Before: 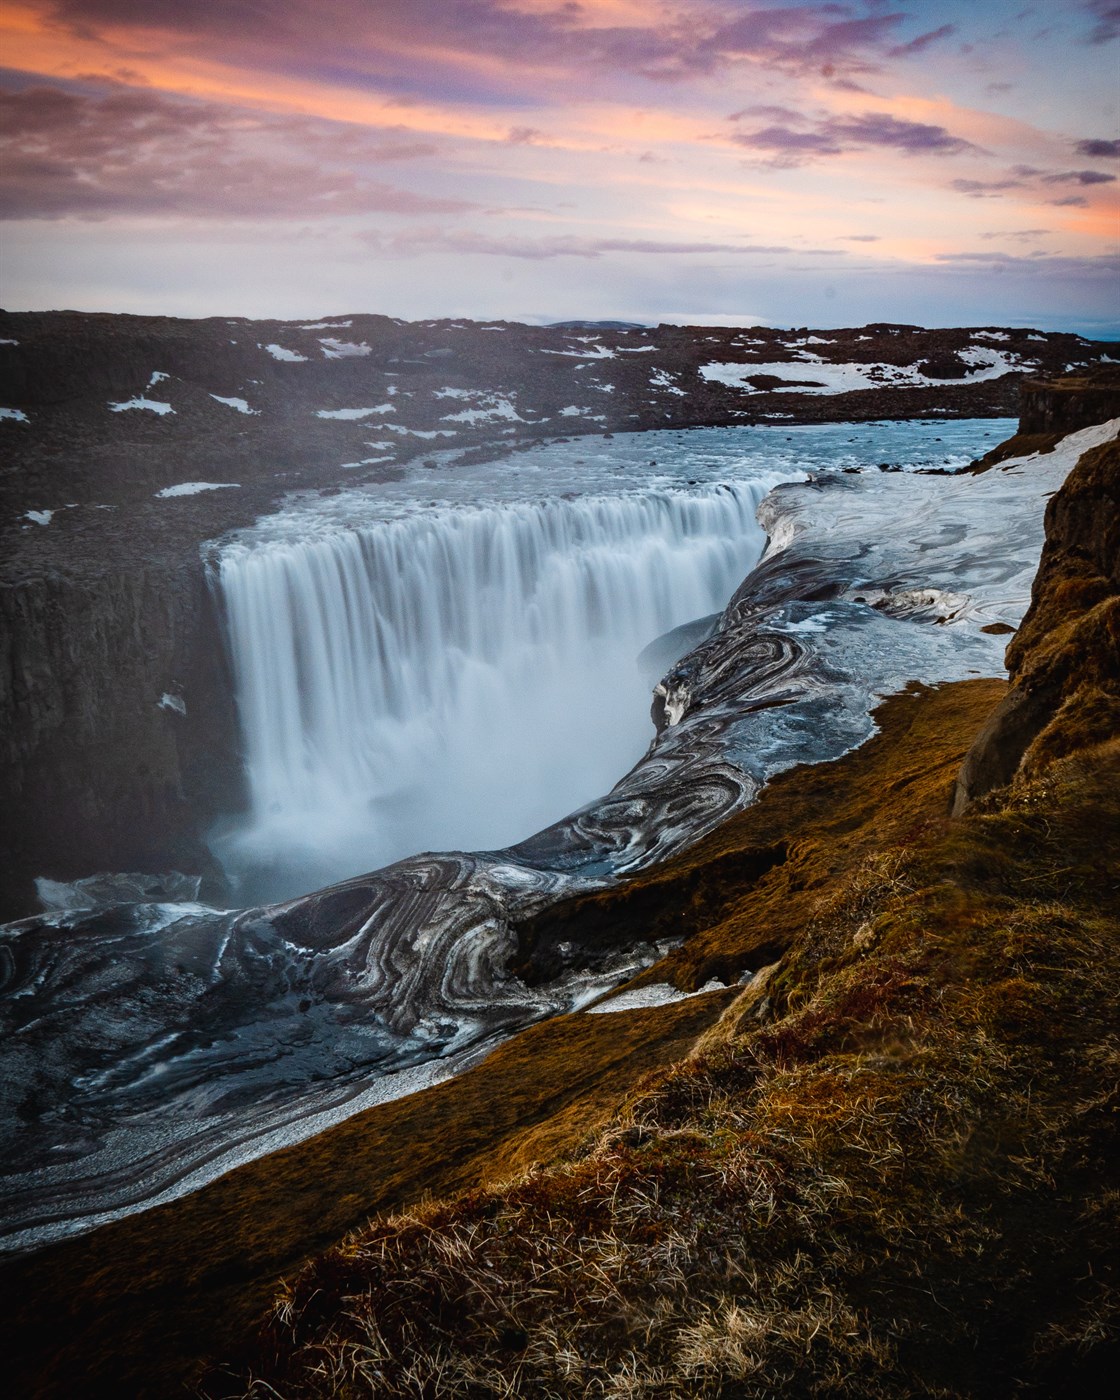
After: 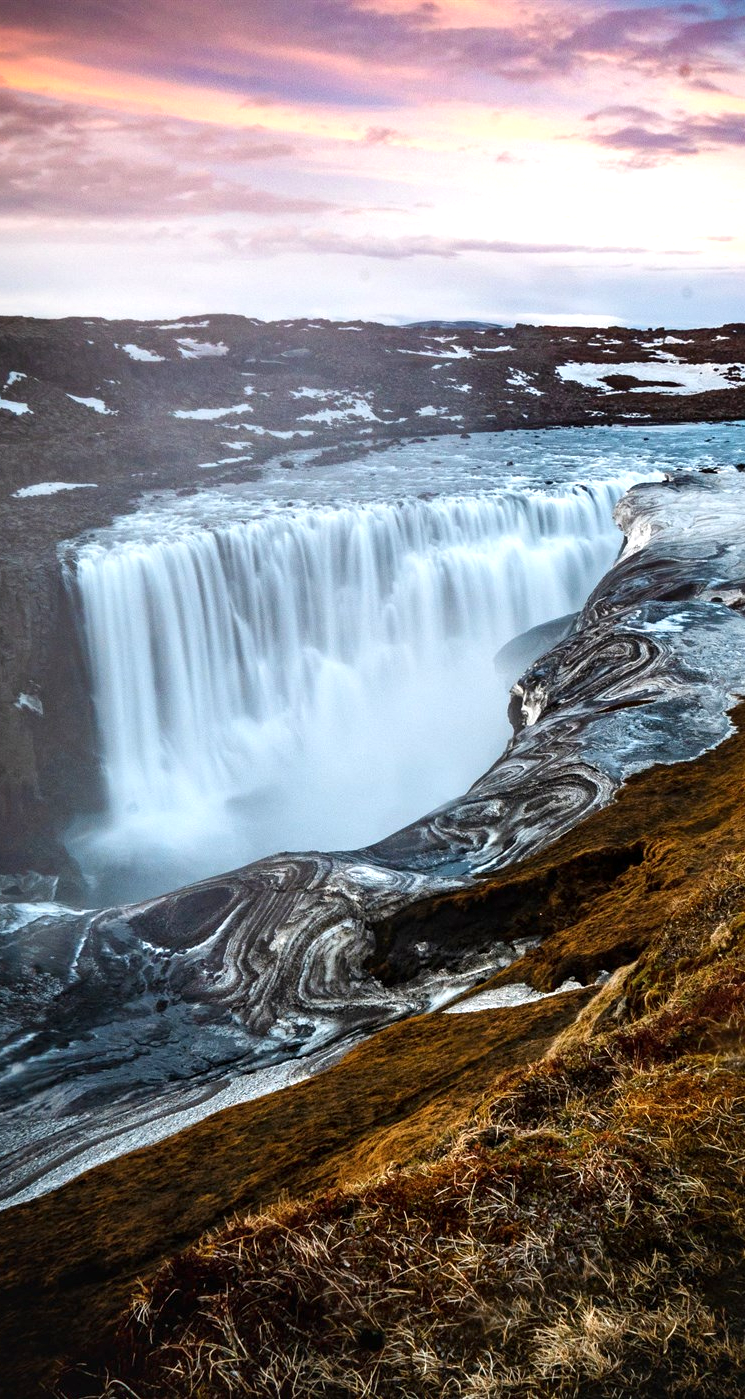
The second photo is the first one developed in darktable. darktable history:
crop and rotate: left 12.826%, right 20.607%
exposure: exposure 0.656 EV, compensate highlight preservation false
local contrast: mode bilateral grid, contrast 20, coarseness 50, detail 130%, midtone range 0.2
